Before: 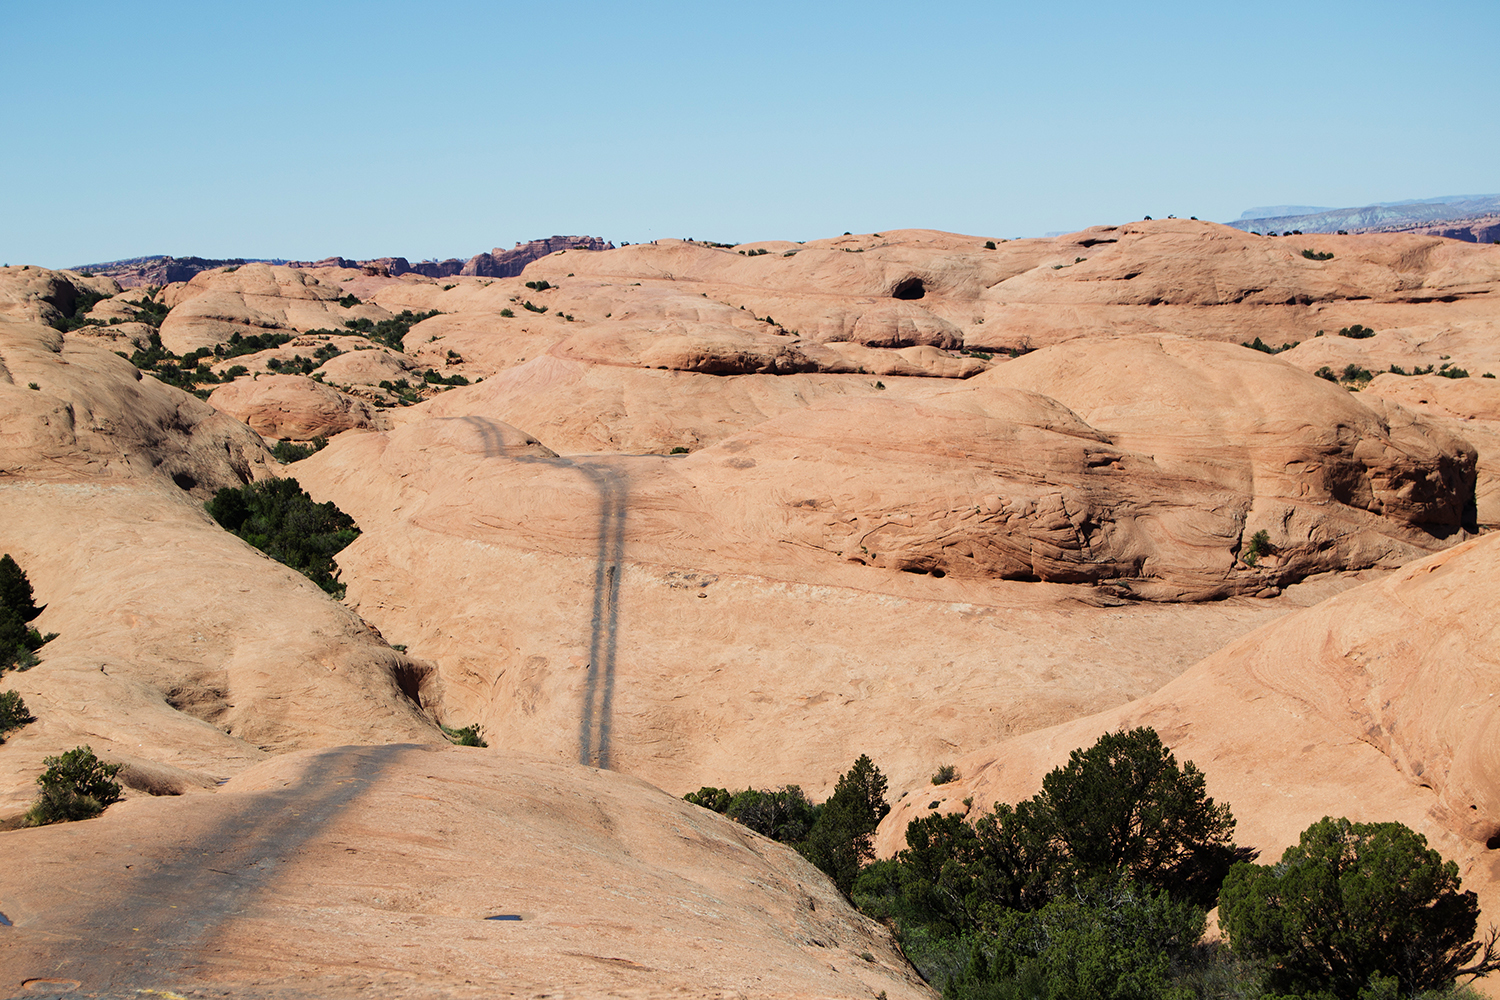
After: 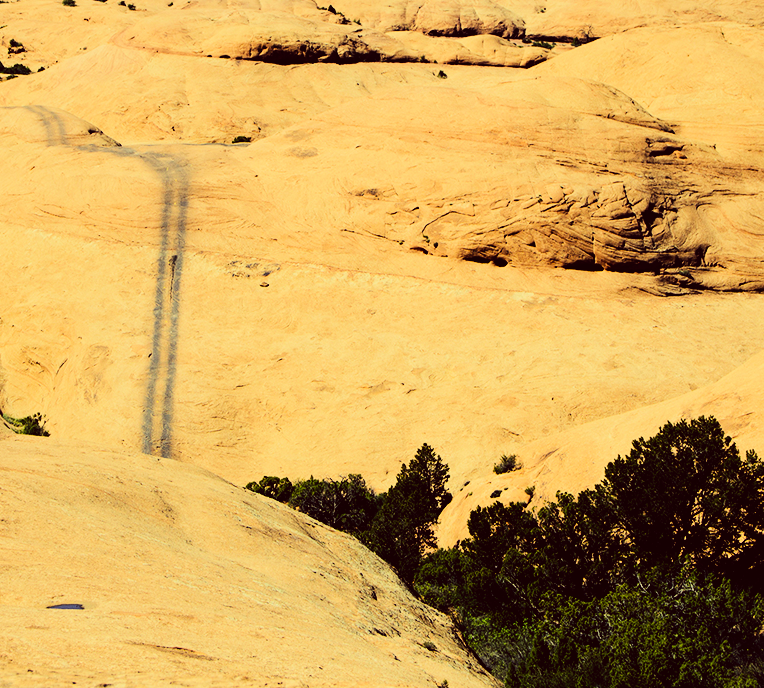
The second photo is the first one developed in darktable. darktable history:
color correction: highlights a* -0.482, highlights b* 40, shadows a* 9.8, shadows b* -0.161
contrast brightness saturation: contrast 0.2, brightness 0.16, saturation 0.22
crop and rotate: left 29.237%, top 31.152%, right 19.807%
tone equalizer: -8 EV -0.75 EV, -7 EV -0.7 EV, -6 EV -0.6 EV, -5 EV -0.4 EV, -3 EV 0.4 EV, -2 EV 0.6 EV, -1 EV 0.7 EV, +0 EV 0.75 EV, edges refinement/feathering 500, mask exposure compensation -1.57 EV, preserve details no
filmic rgb: black relative exposure -7.15 EV, white relative exposure 5.36 EV, hardness 3.02
white balance: red 0.925, blue 1.046
